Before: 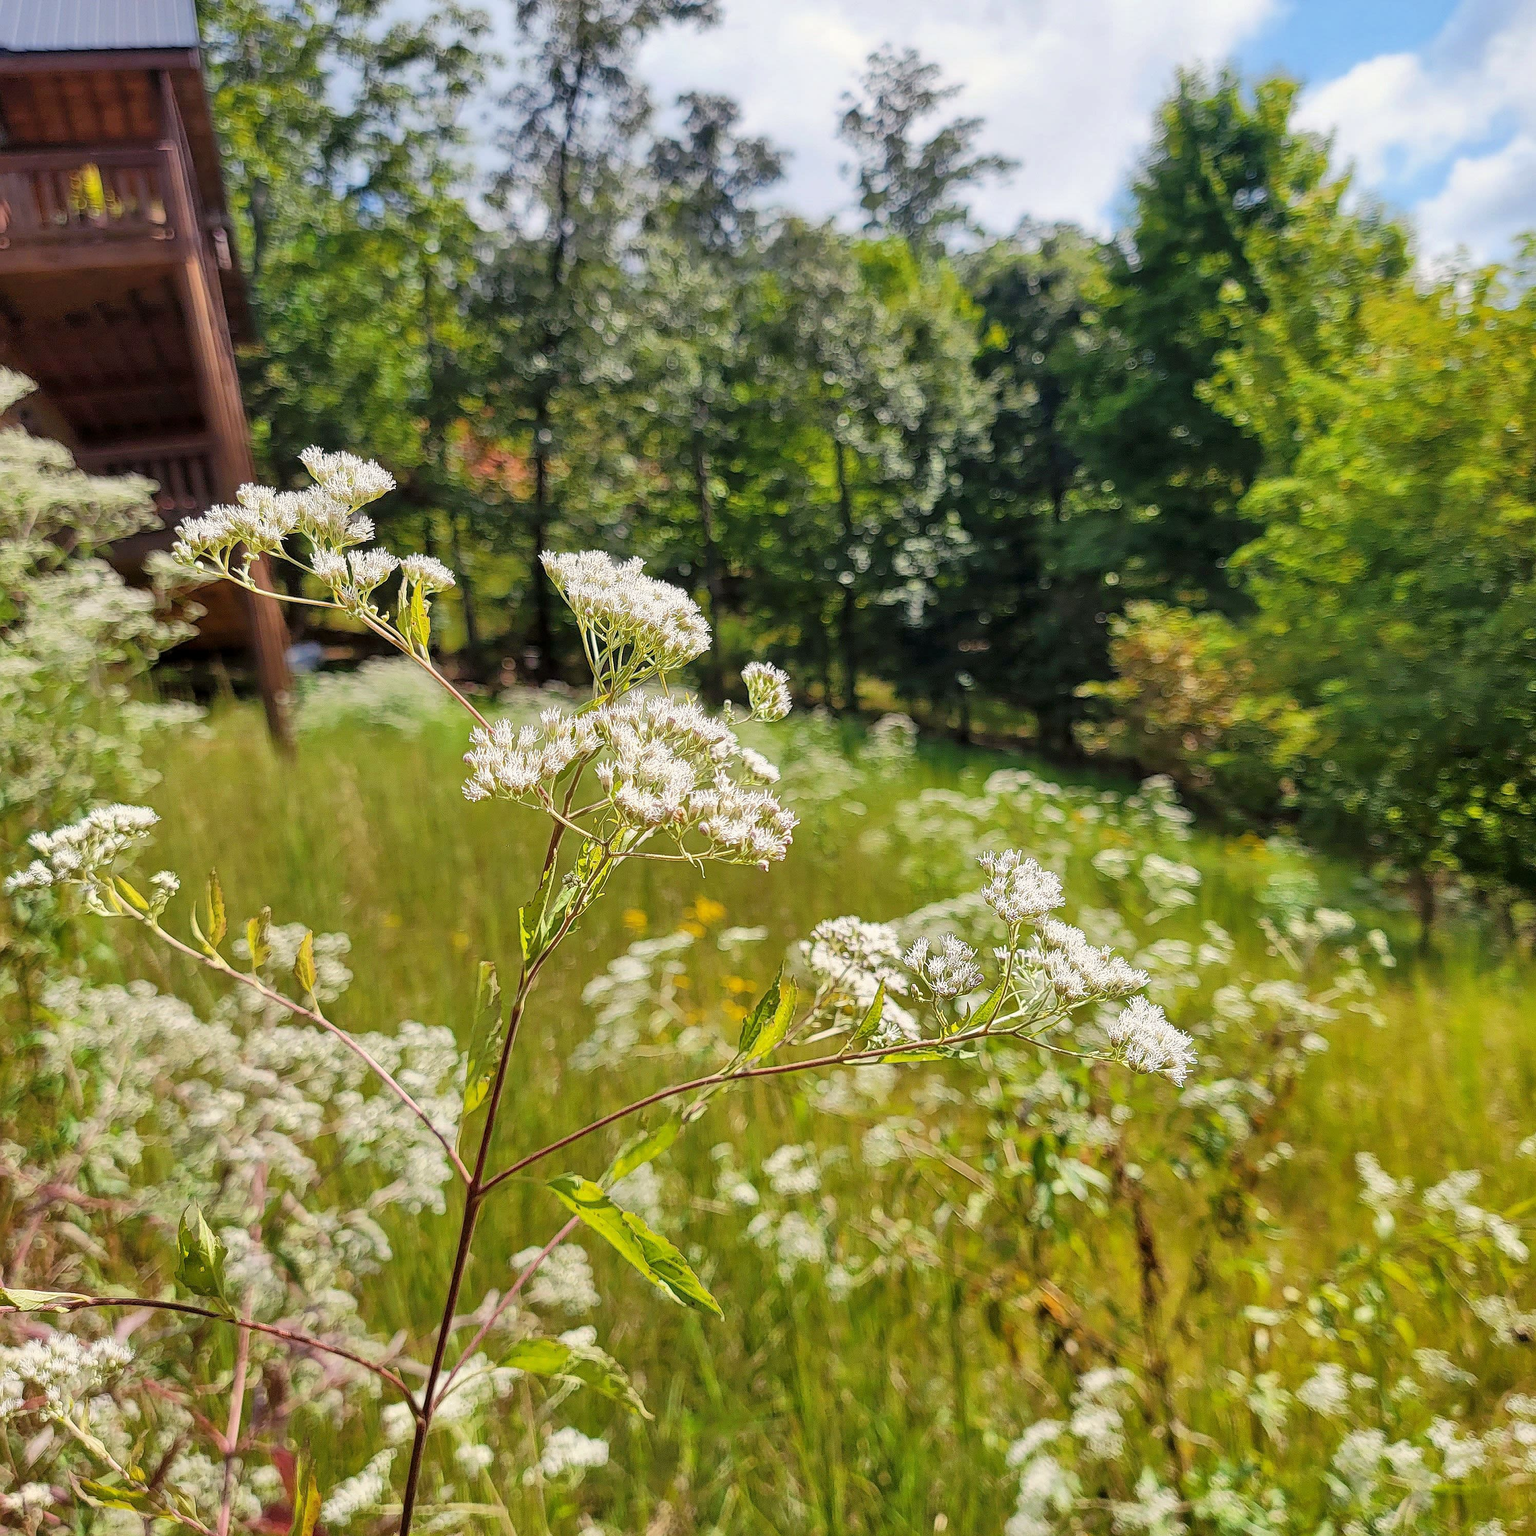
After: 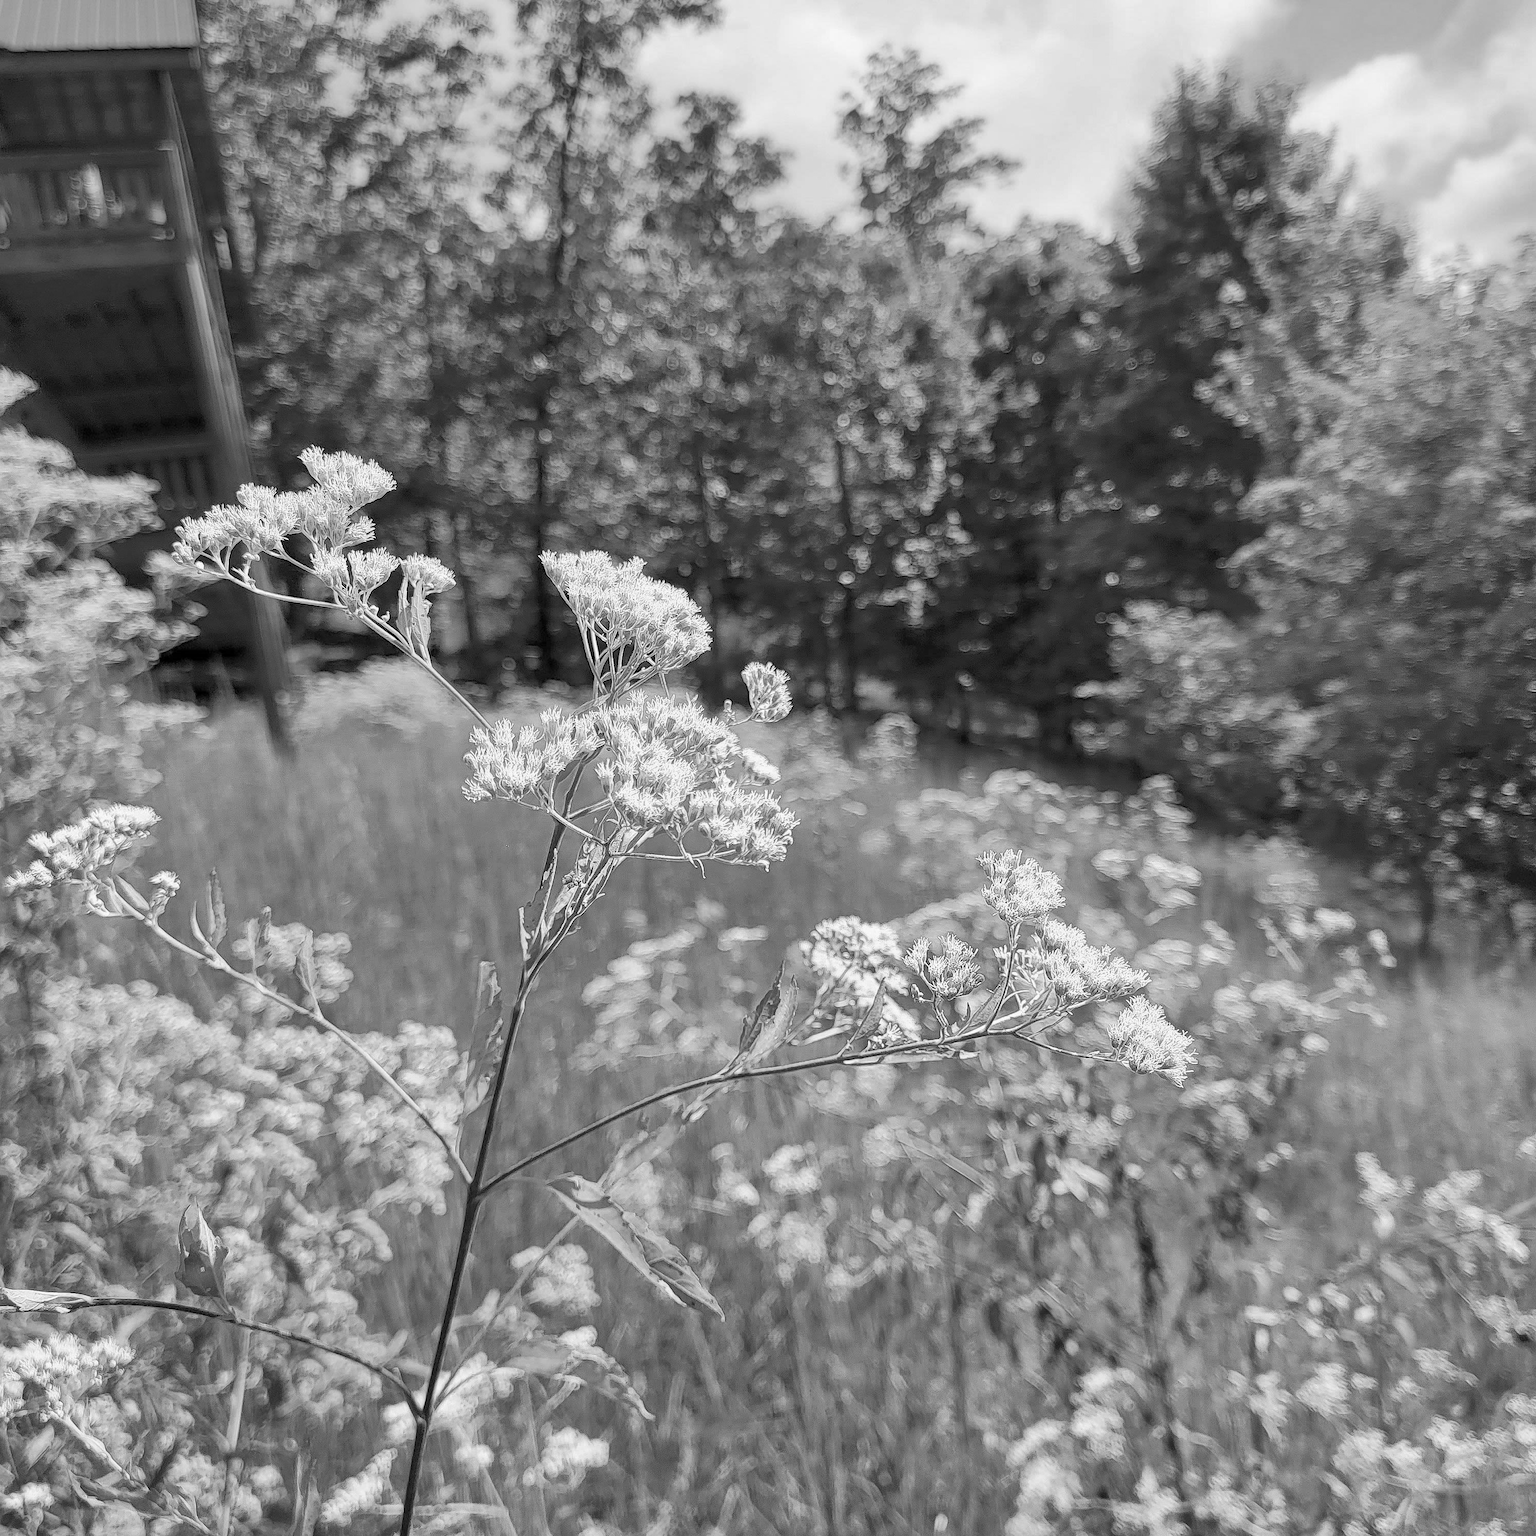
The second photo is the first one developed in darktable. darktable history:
monochrome: a -6.99, b 35.61, size 1.4
rgb curve: curves: ch0 [(0, 0) (0.093, 0.159) (0.241, 0.265) (0.414, 0.42) (1, 1)], compensate middle gray true, preserve colors basic power
